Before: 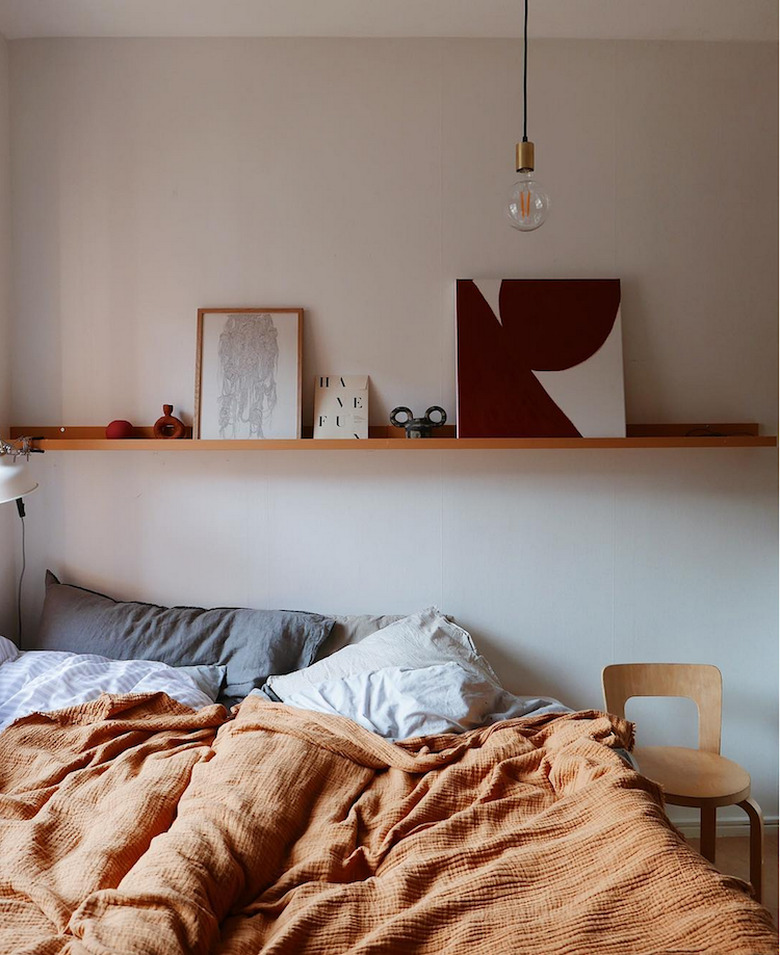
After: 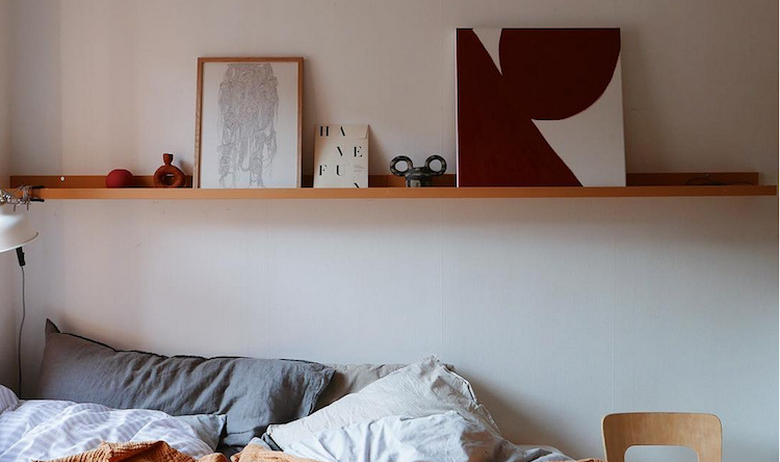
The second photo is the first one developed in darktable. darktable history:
crop and rotate: top 26.376%, bottom 25.165%
